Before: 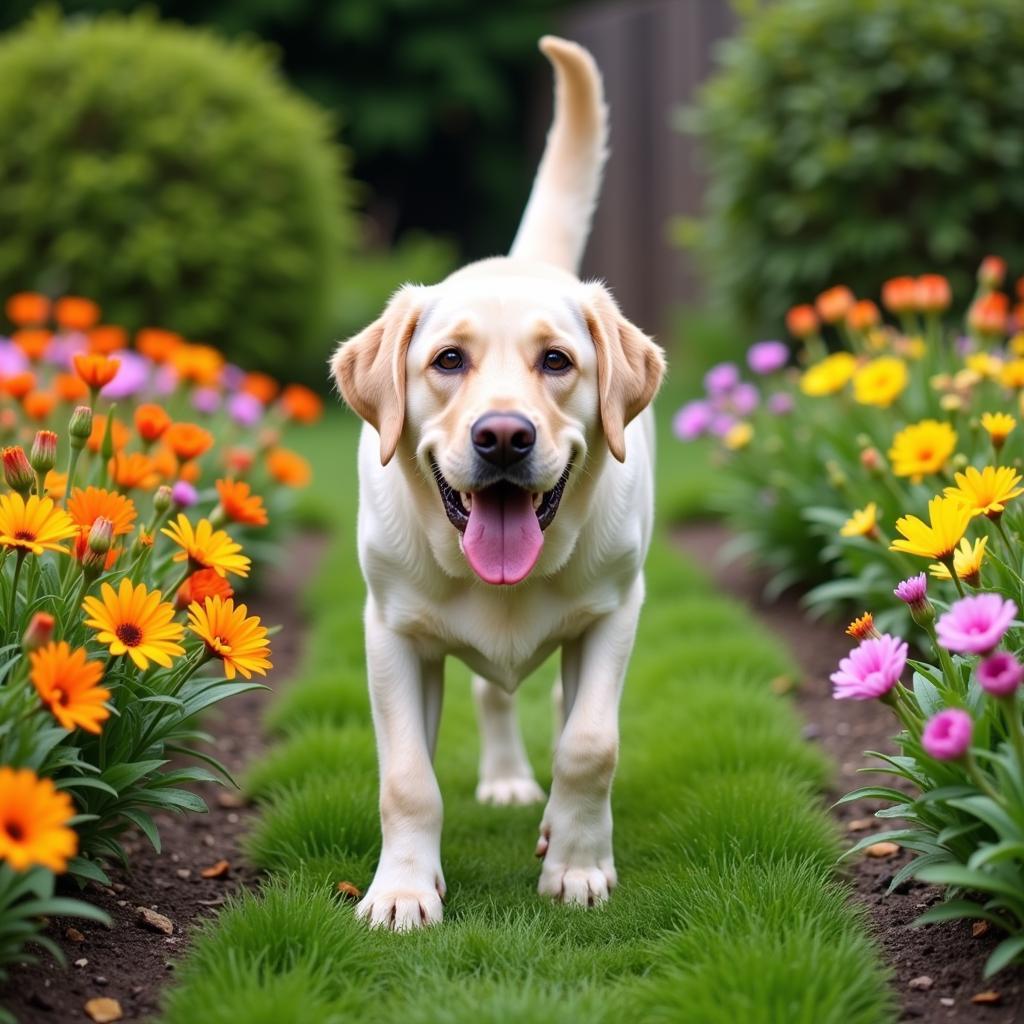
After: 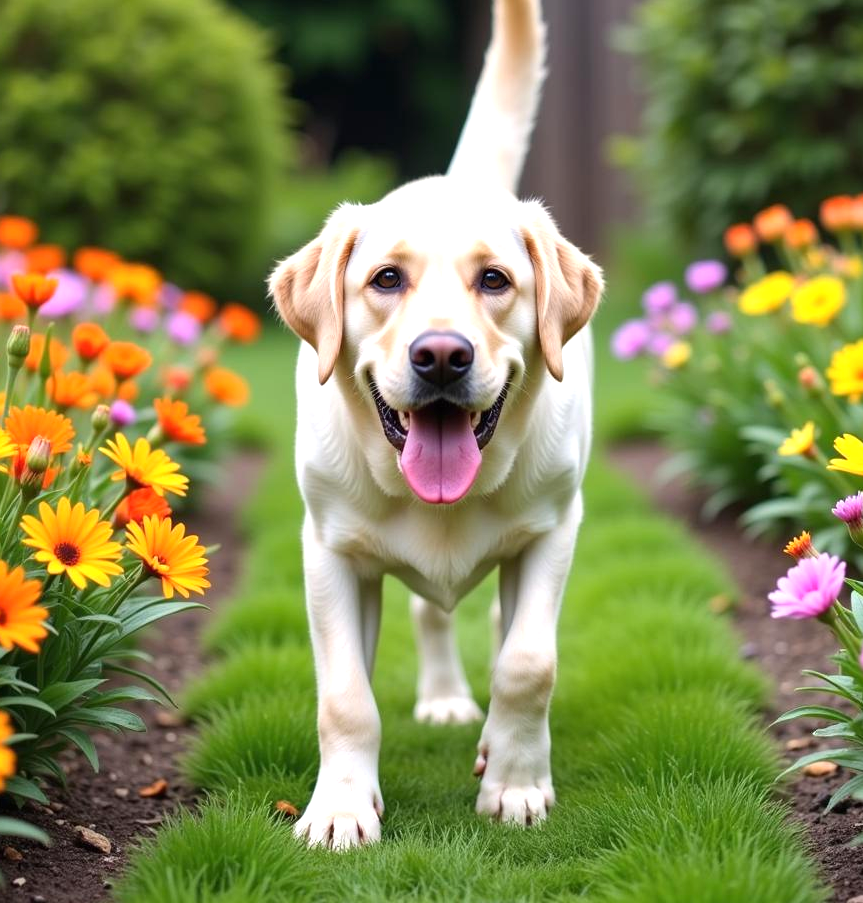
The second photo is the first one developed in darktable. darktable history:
crop: left 6.124%, top 7.943%, right 9.53%, bottom 3.823%
exposure: black level correction 0, exposure 0.499 EV, compensate exposure bias true, compensate highlight preservation false
